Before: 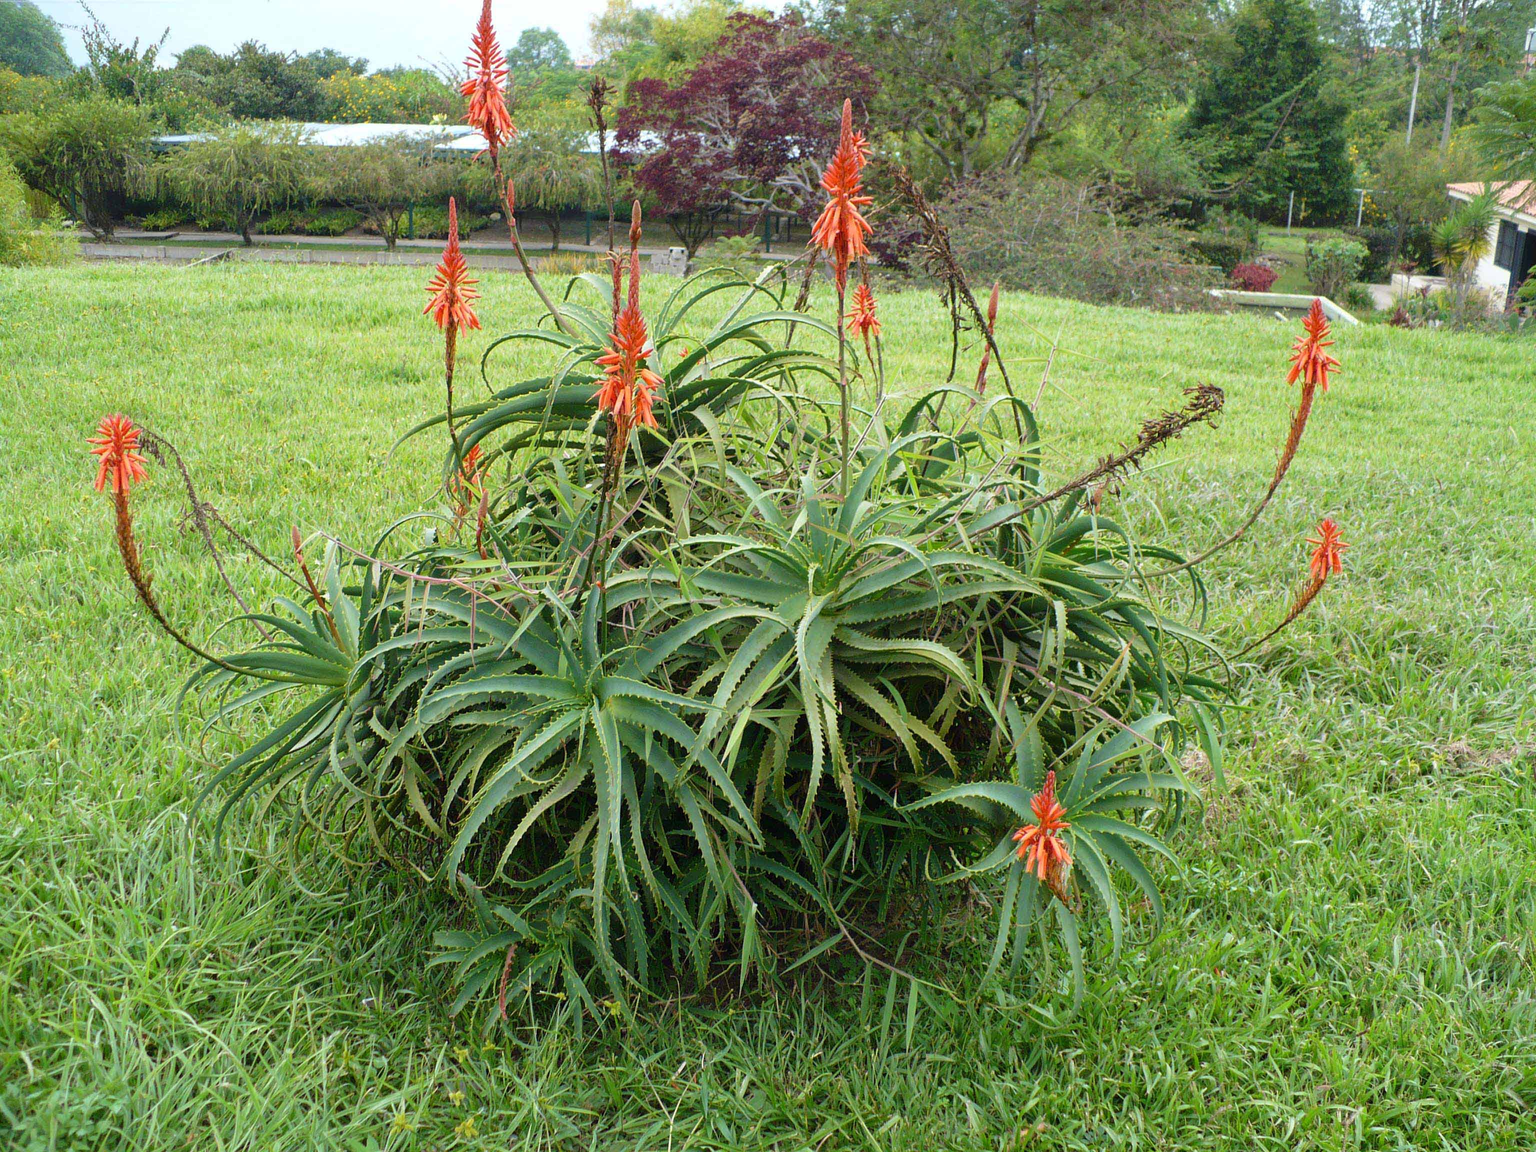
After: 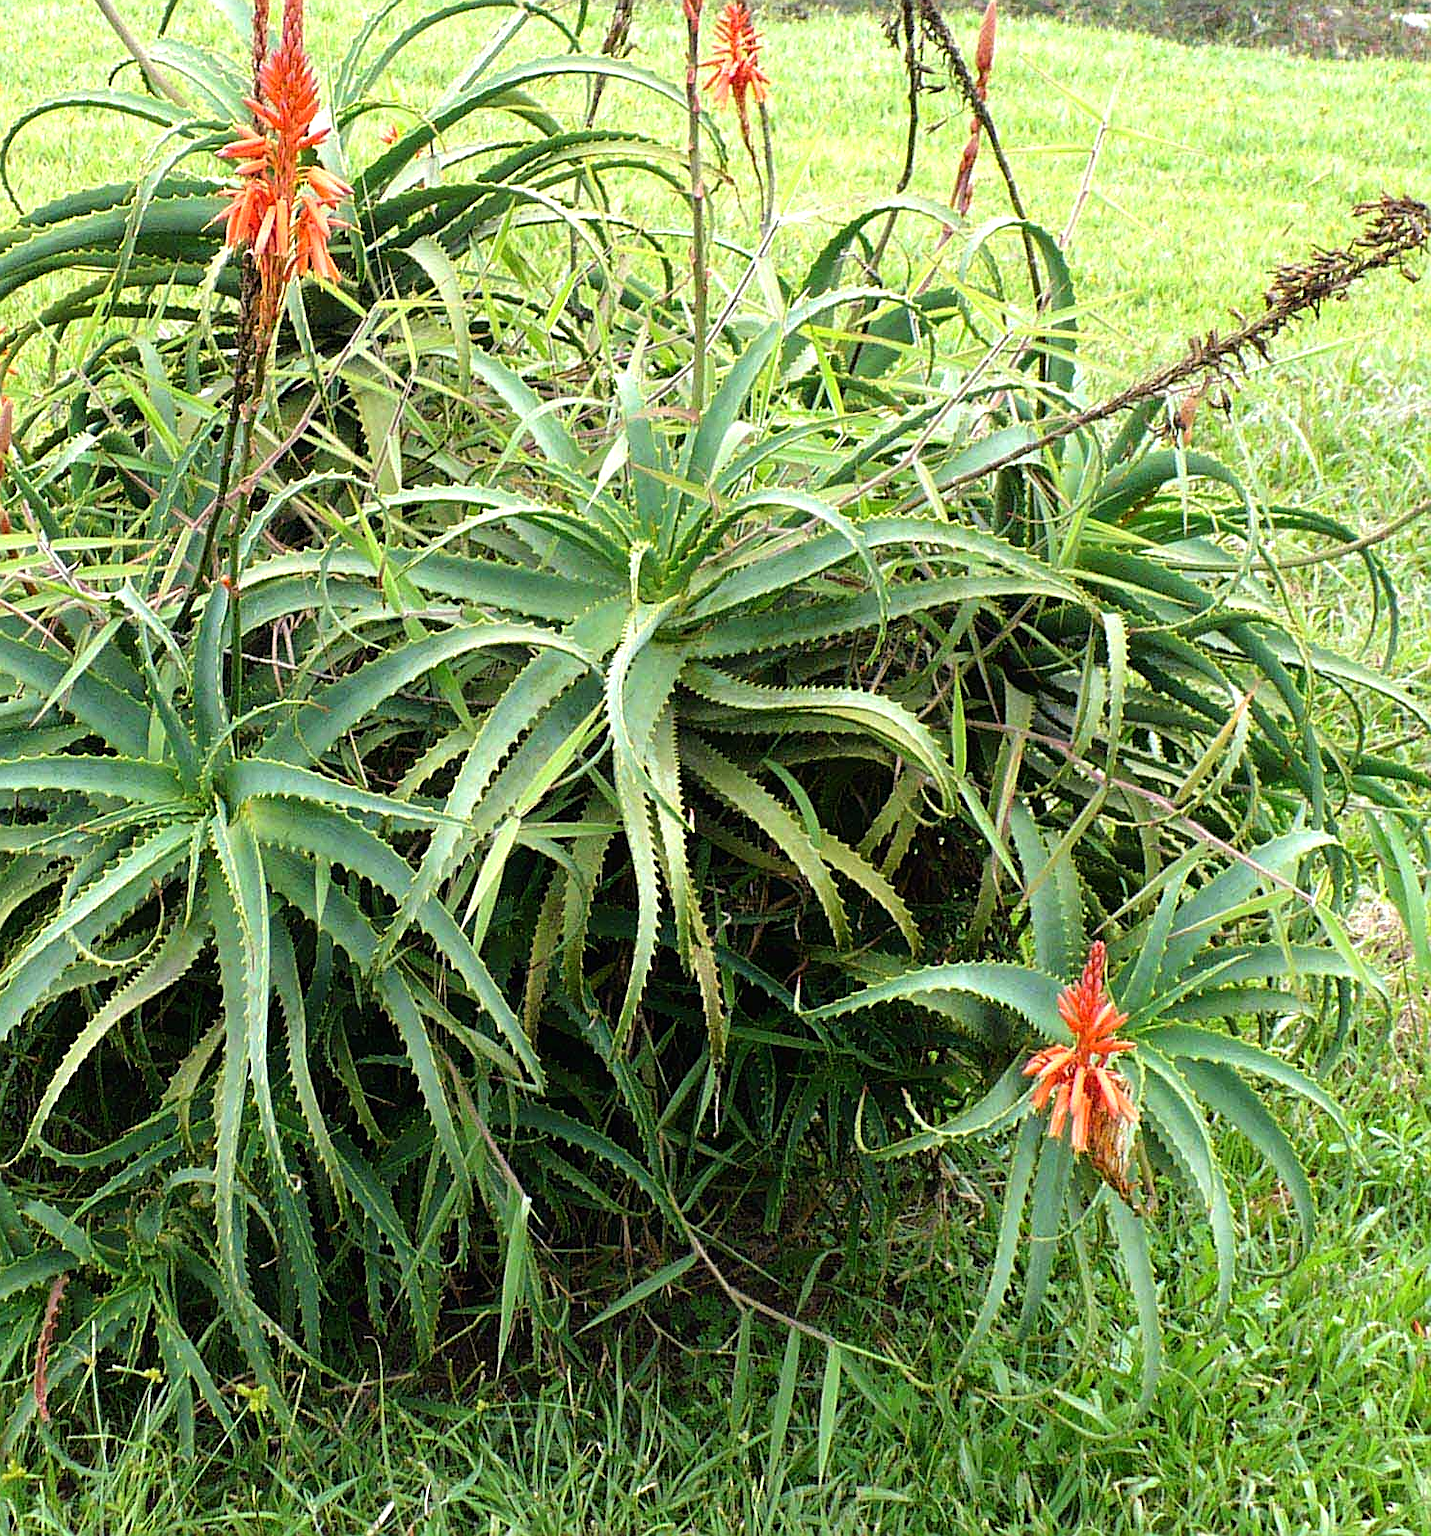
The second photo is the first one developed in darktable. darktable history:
sharpen: on, module defaults
crop: left 31.35%, top 24.535%, right 20.252%, bottom 6.273%
tone equalizer: -8 EV -0.785 EV, -7 EV -0.728 EV, -6 EV -0.625 EV, -5 EV -0.379 EV, -3 EV 0.365 EV, -2 EV 0.6 EV, -1 EV 0.675 EV, +0 EV 0.724 EV, mask exposure compensation -0.486 EV
